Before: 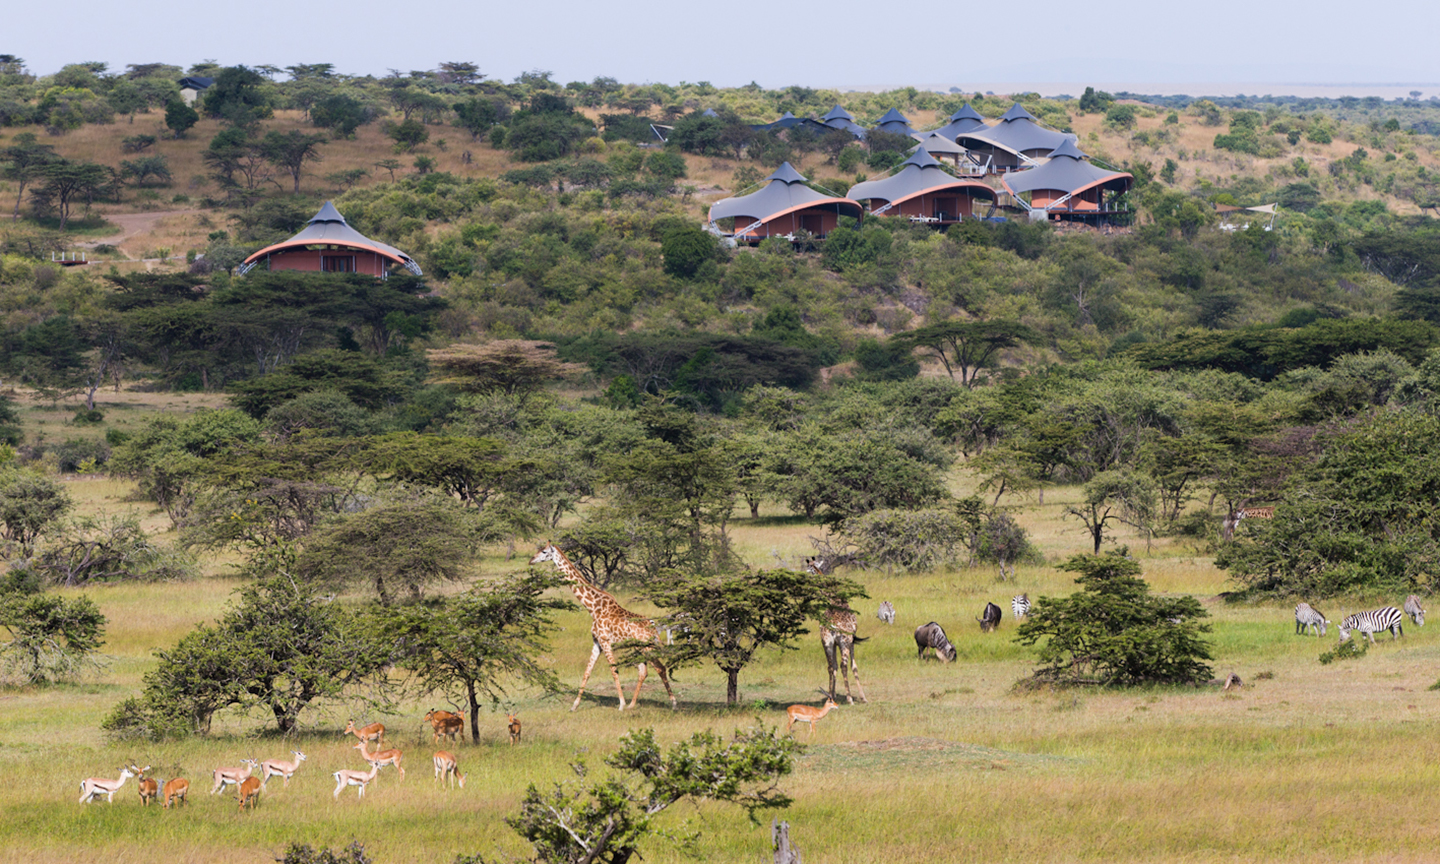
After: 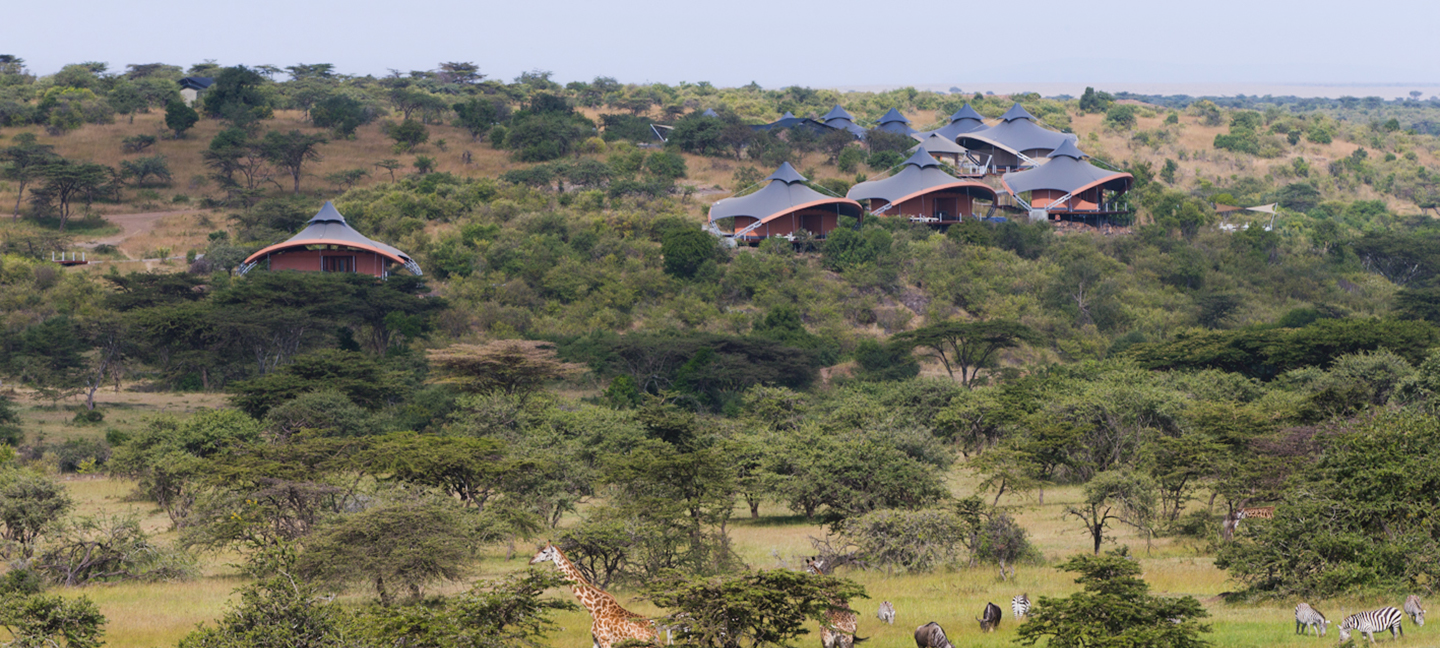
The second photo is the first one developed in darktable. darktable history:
crop: bottom 24.988%
contrast equalizer: octaves 7, y [[0.6 ×6], [0.55 ×6], [0 ×6], [0 ×6], [0 ×6]], mix -0.3
white balance: emerald 1
color balance rgb: perceptual saturation grading › global saturation 3.7%, global vibrance 5.56%, contrast 3.24%
tone equalizer: -7 EV 0.18 EV, -6 EV 0.12 EV, -5 EV 0.08 EV, -4 EV 0.04 EV, -2 EV -0.02 EV, -1 EV -0.04 EV, +0 EV -0.06 EV, luminance estimator HSV value / RGB max
